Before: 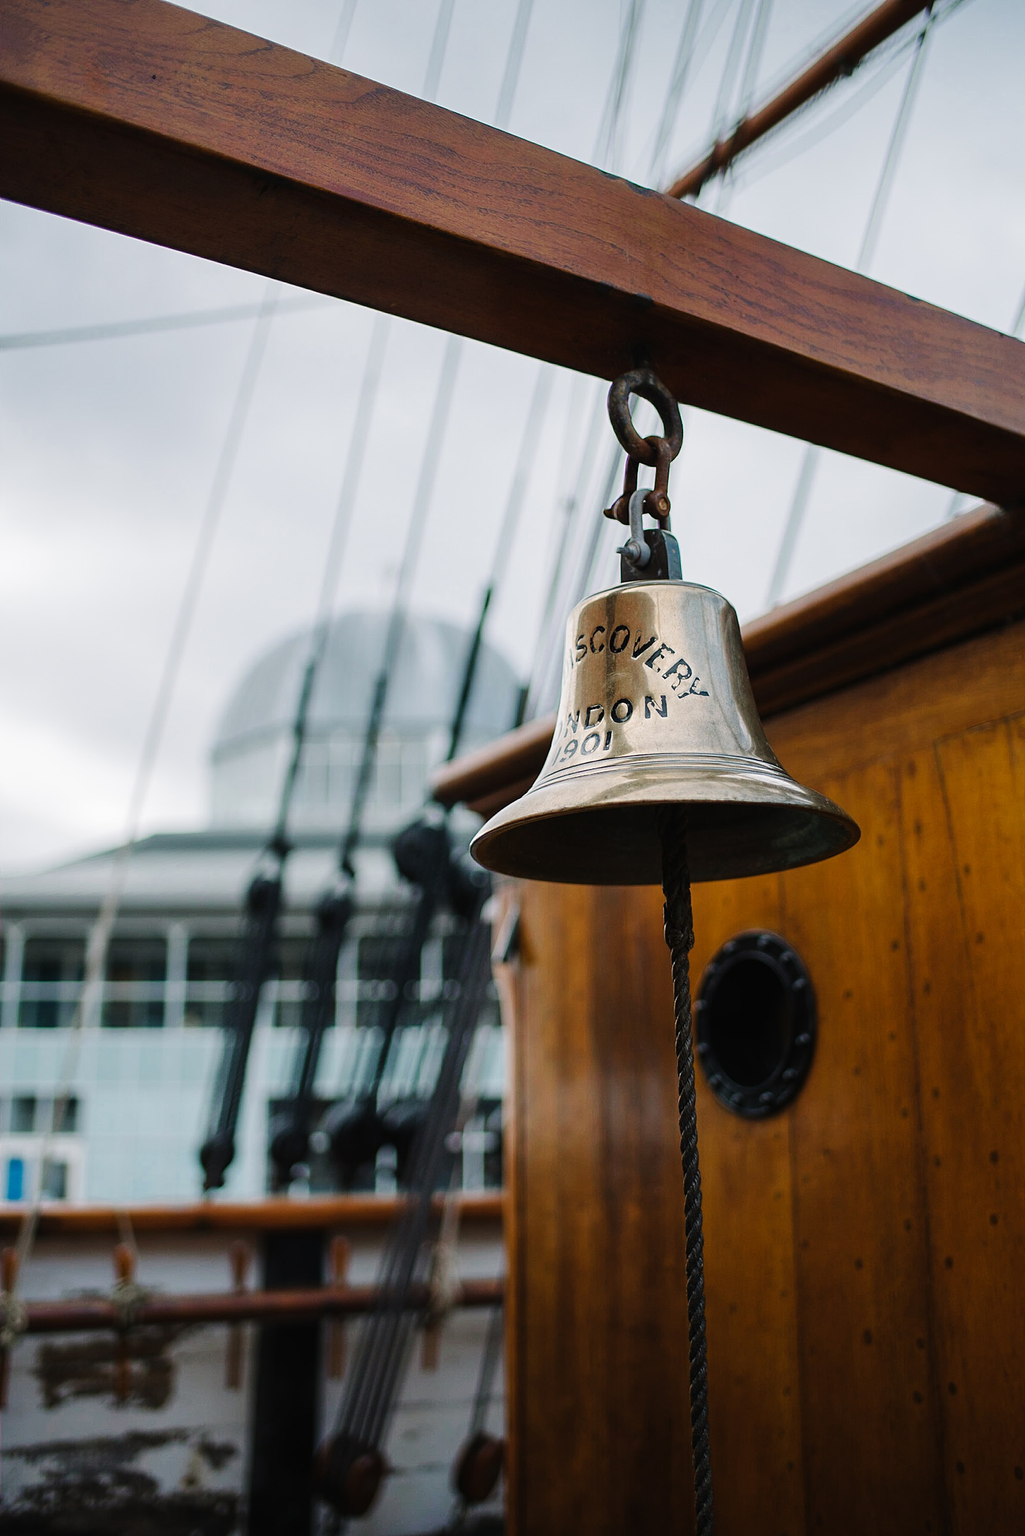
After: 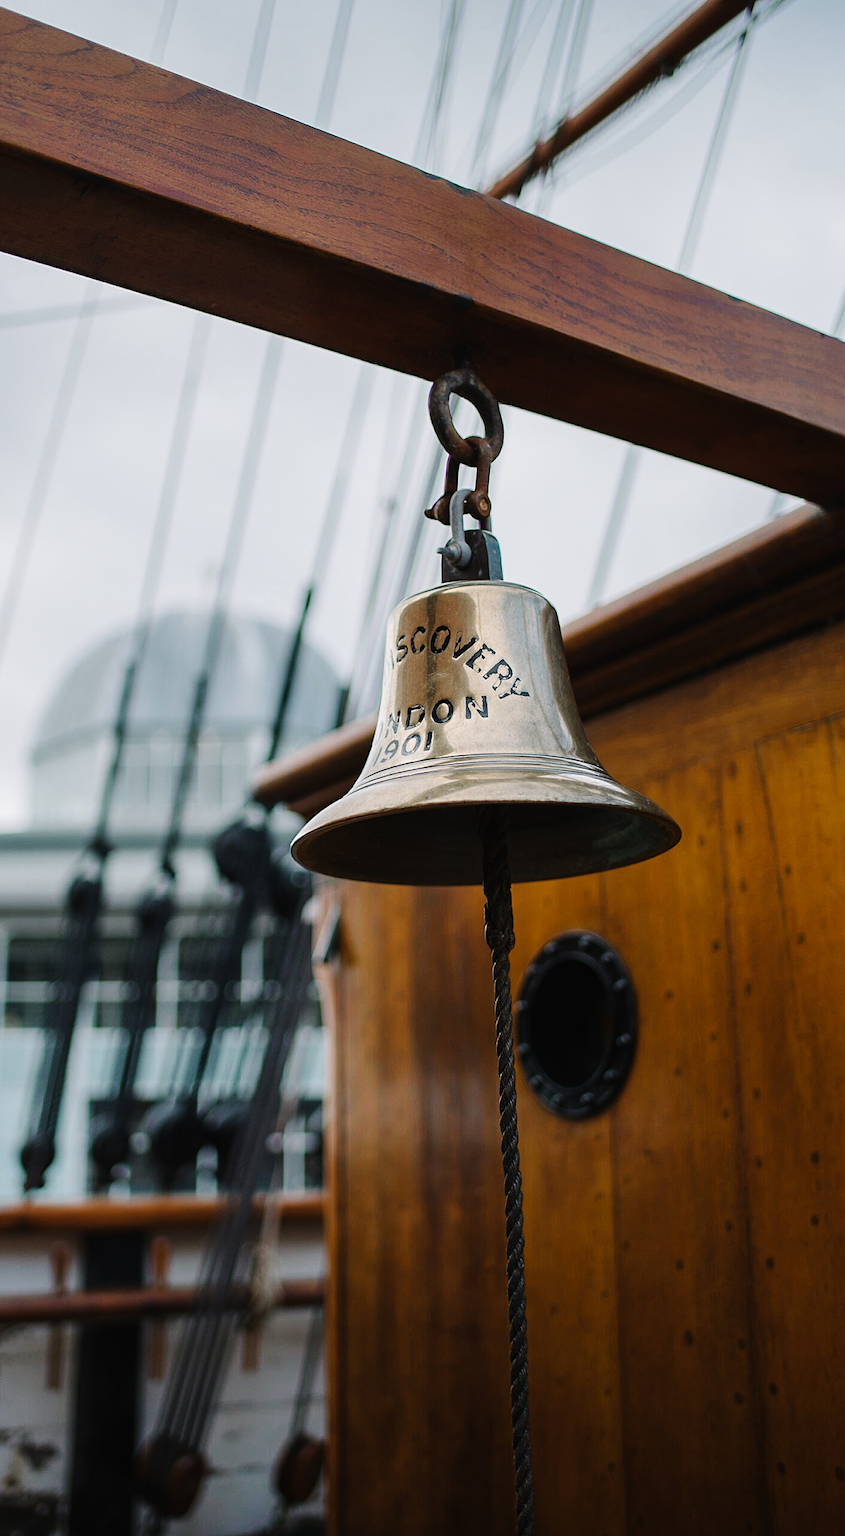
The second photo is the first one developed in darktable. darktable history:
crop: left 17.563%, bottom 0.036%
